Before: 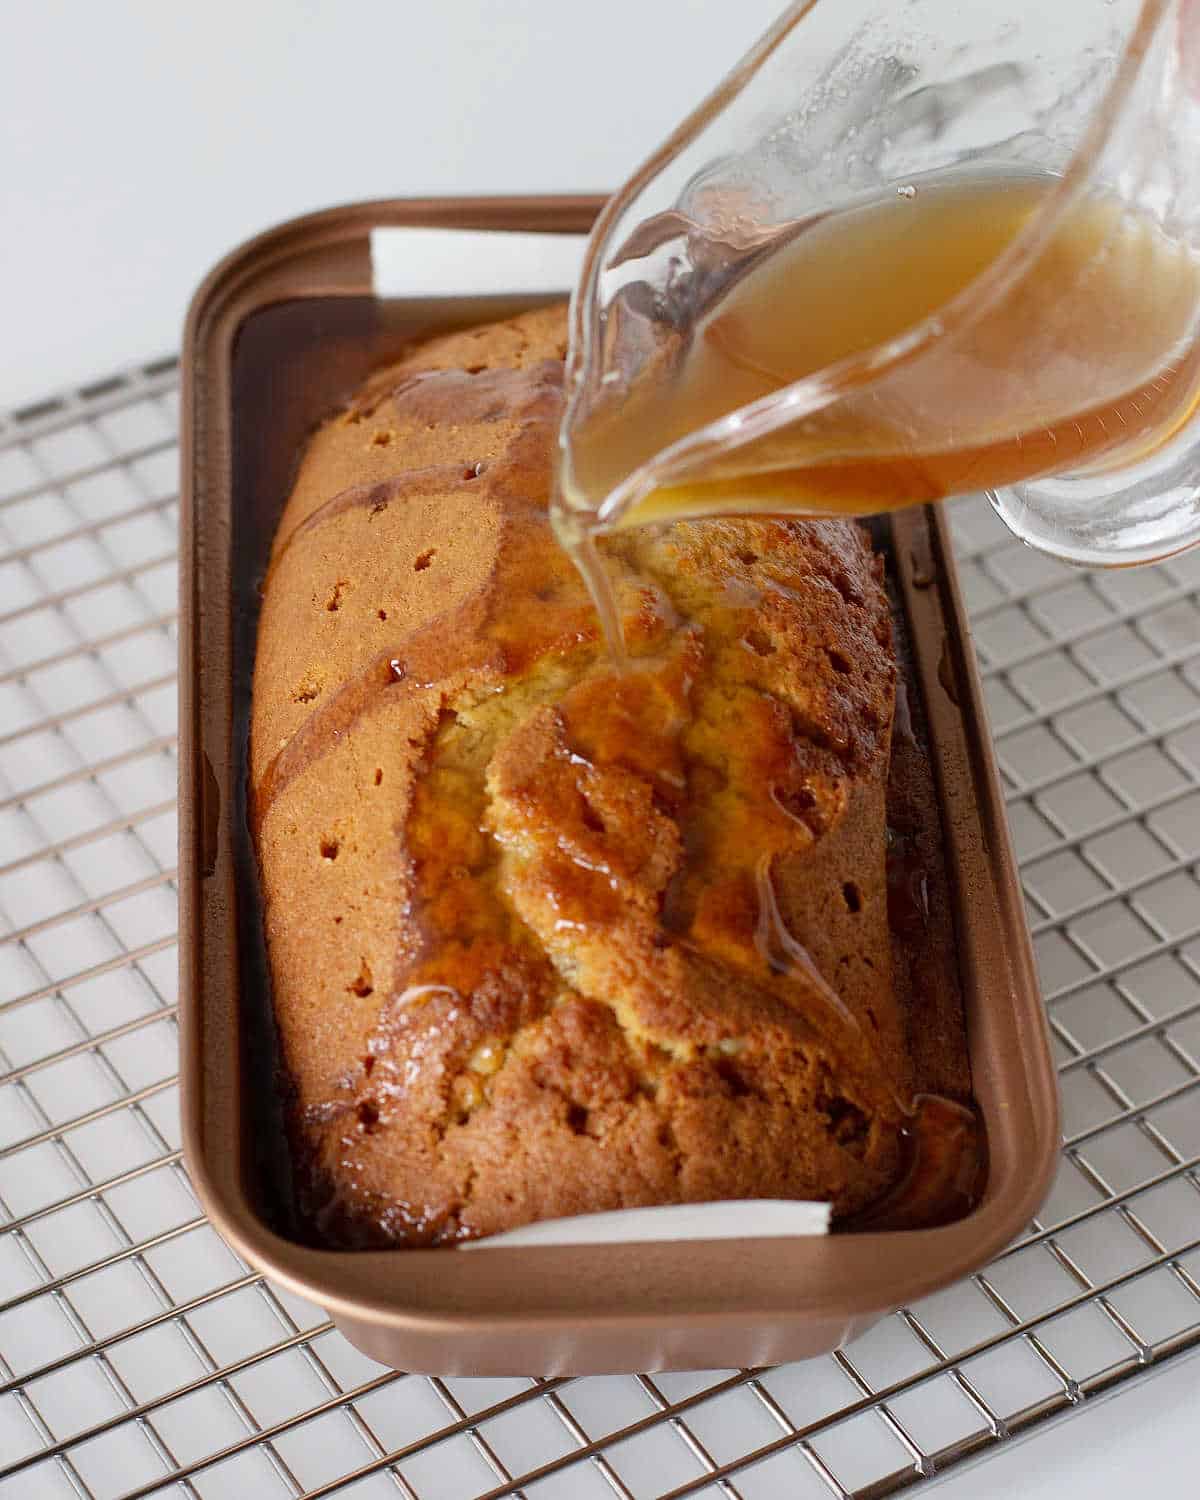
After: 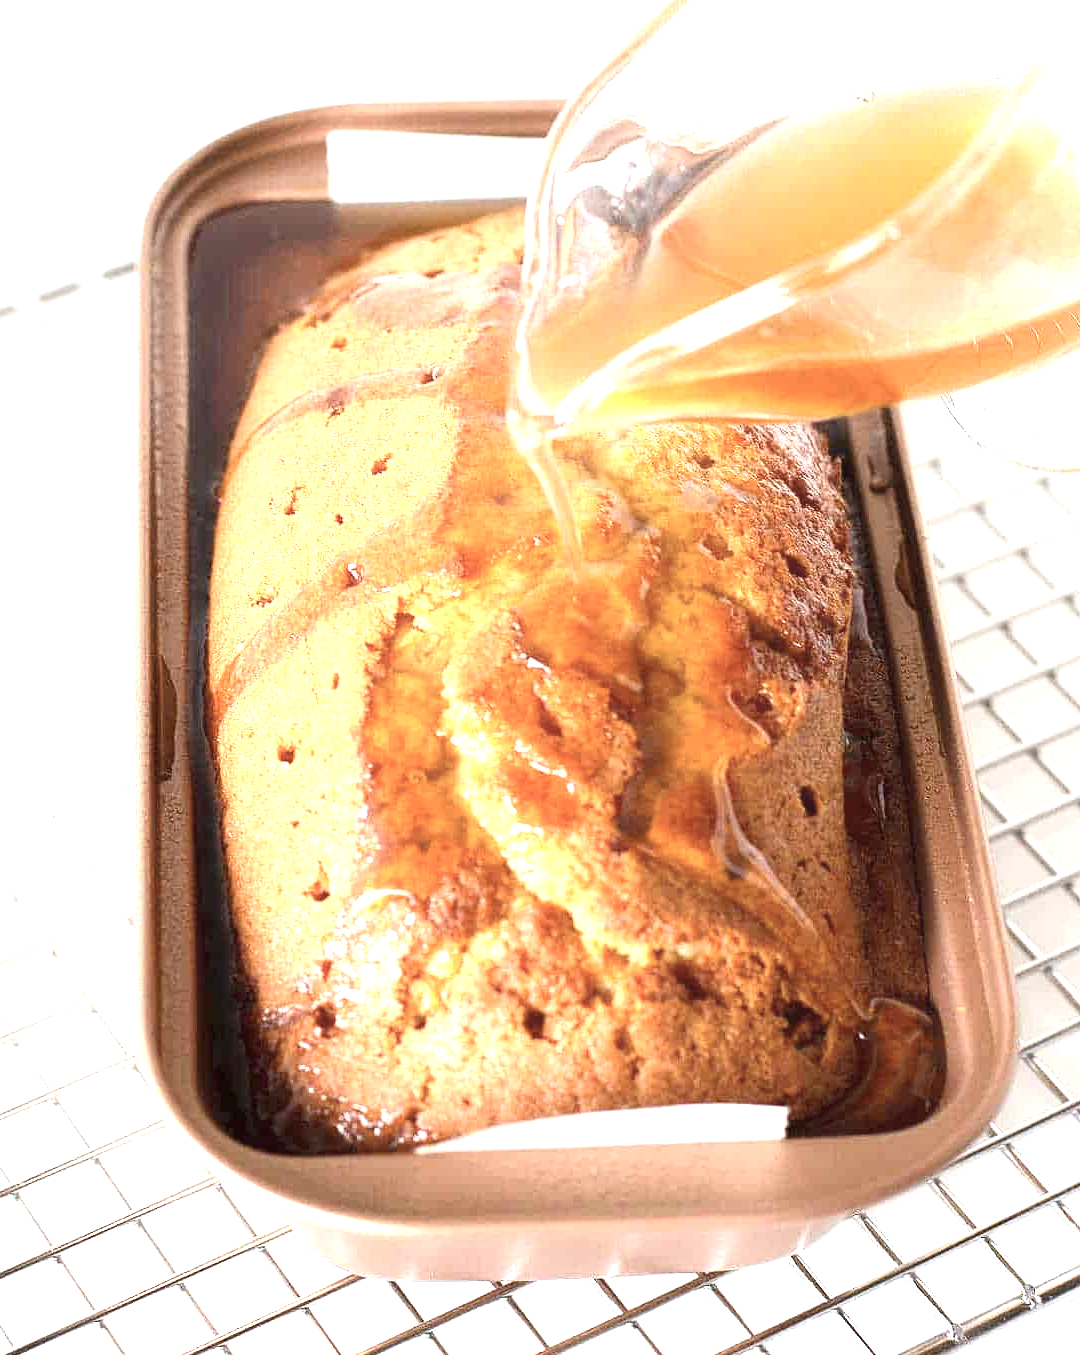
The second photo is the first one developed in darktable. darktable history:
exposure: exposure 1.996 EV, compensate highlight preservation false
crop: left 3.619%, top 6.449%, right 6.344%, bottom 3.188%
contrast brightness saturation: contrast 0.105, saturation -0.284
contrast equalizer: y [[0.5, 0.5, 0.544, 0.569, 0.5, 0.5], [0.5 ×6], [0.5 ×6], [0 ×6], [0 ×6]], mix -0.985
